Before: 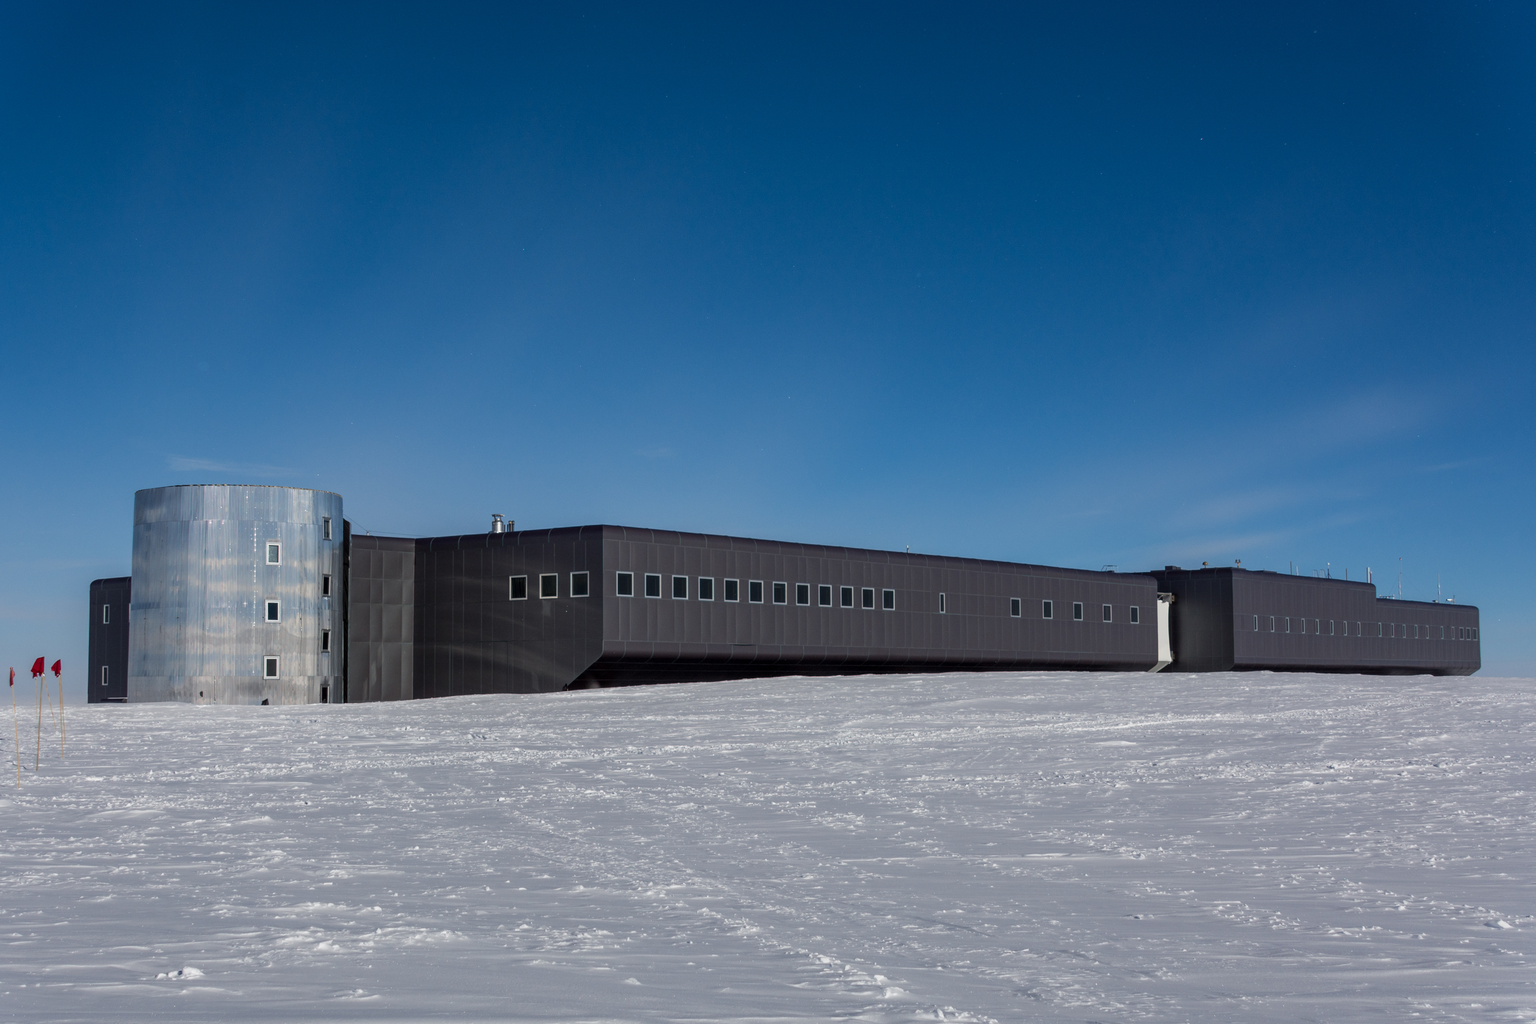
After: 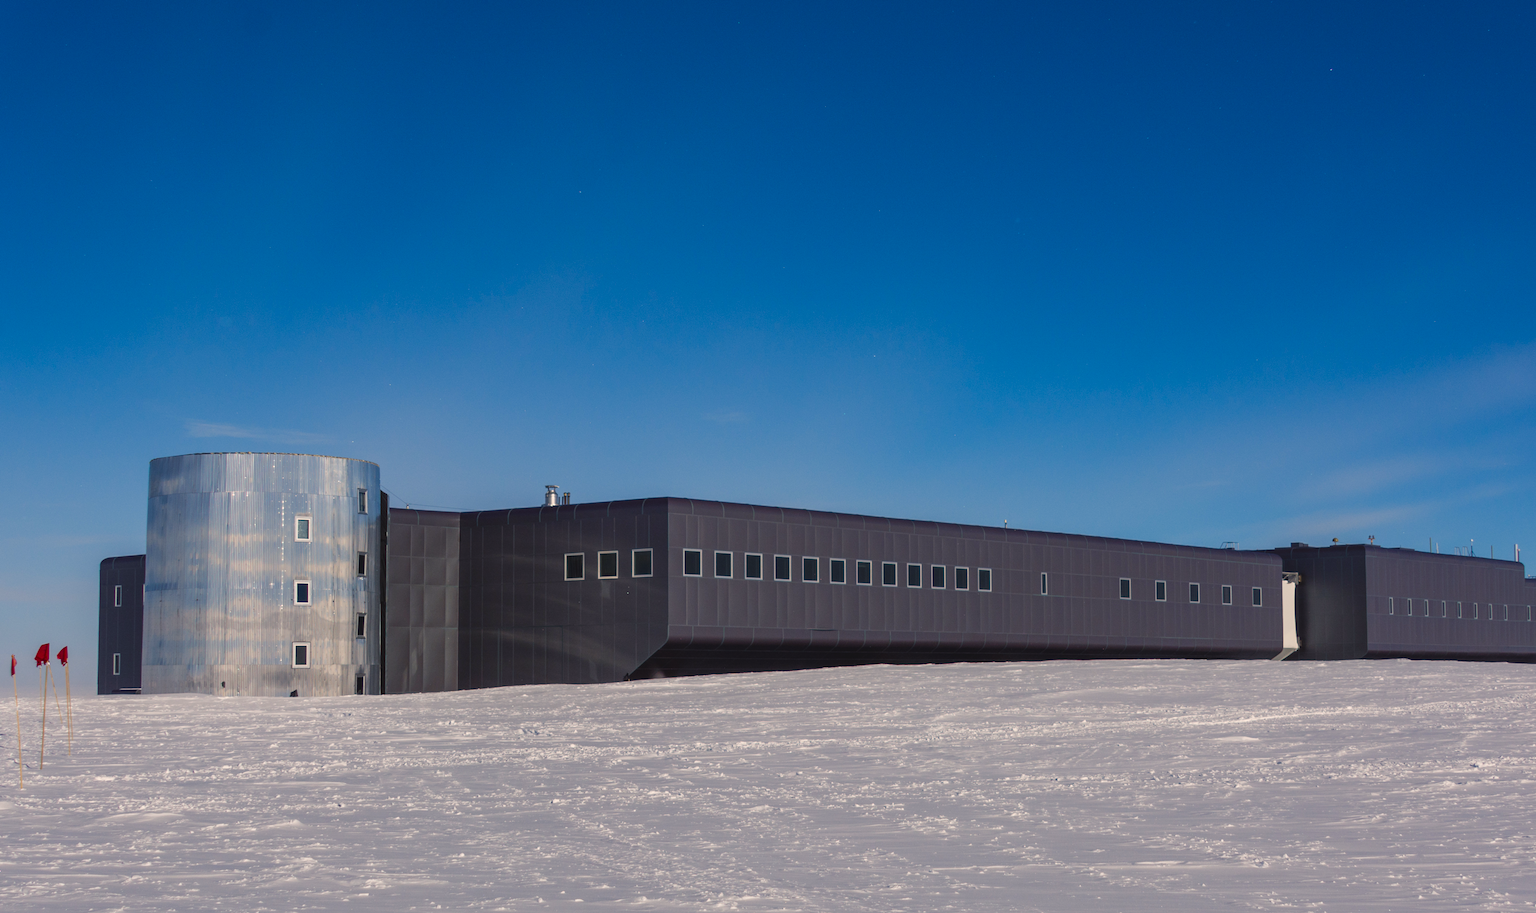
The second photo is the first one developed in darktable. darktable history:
crop: top 7.49%, right 9.717%, bottom 11.943%
color balance rgb: shadows lift › chroma 2%, shadows lift › hue 247.2°, power › chroma 0.3%, power › hue 25.2°, highlights gain › chroma 3%, highlights gain › hue 60°, global offset › luminance 0.75%, perceptual saturation grading › global saturation 20%, perceptual saturation grading › highlights -20%, perceptual saturation grading › shadows 30%, global vibrance 20%
